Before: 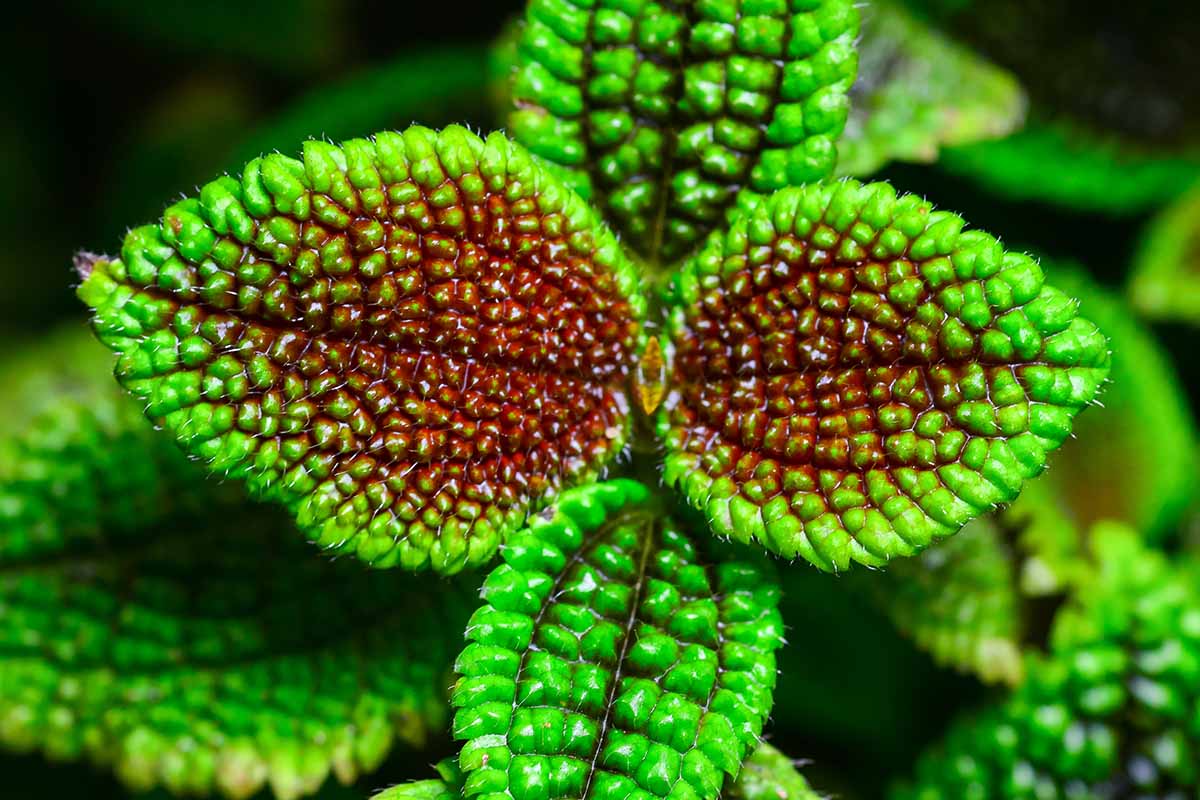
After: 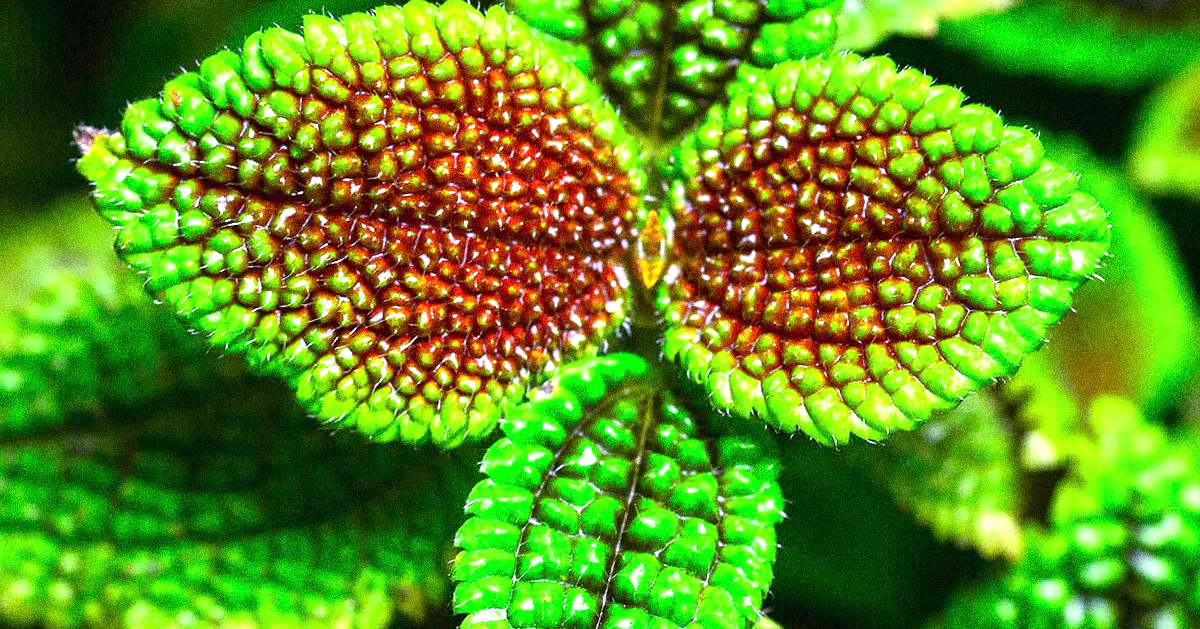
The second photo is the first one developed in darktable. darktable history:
grain: coarseness 14.49 ISO, strength 48.04%, mid-tones bias 35%
crop and rotate: top 15.774%, bottom 5.506%
exposure: exposure 1.061 EV, compensate highlight preservation false
